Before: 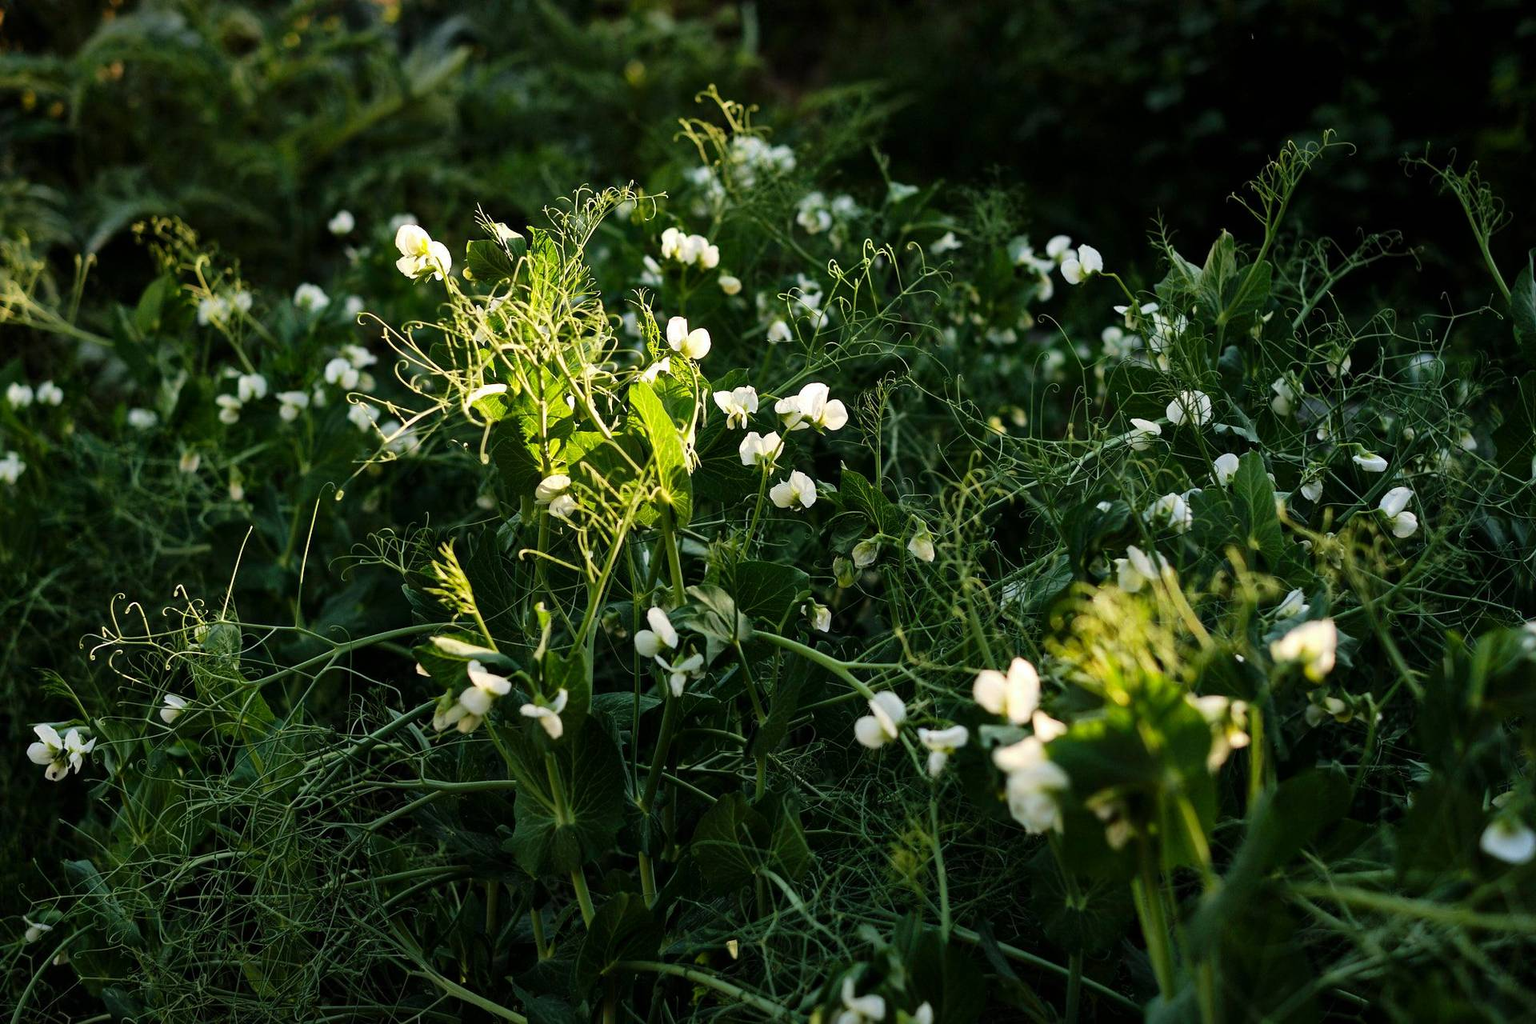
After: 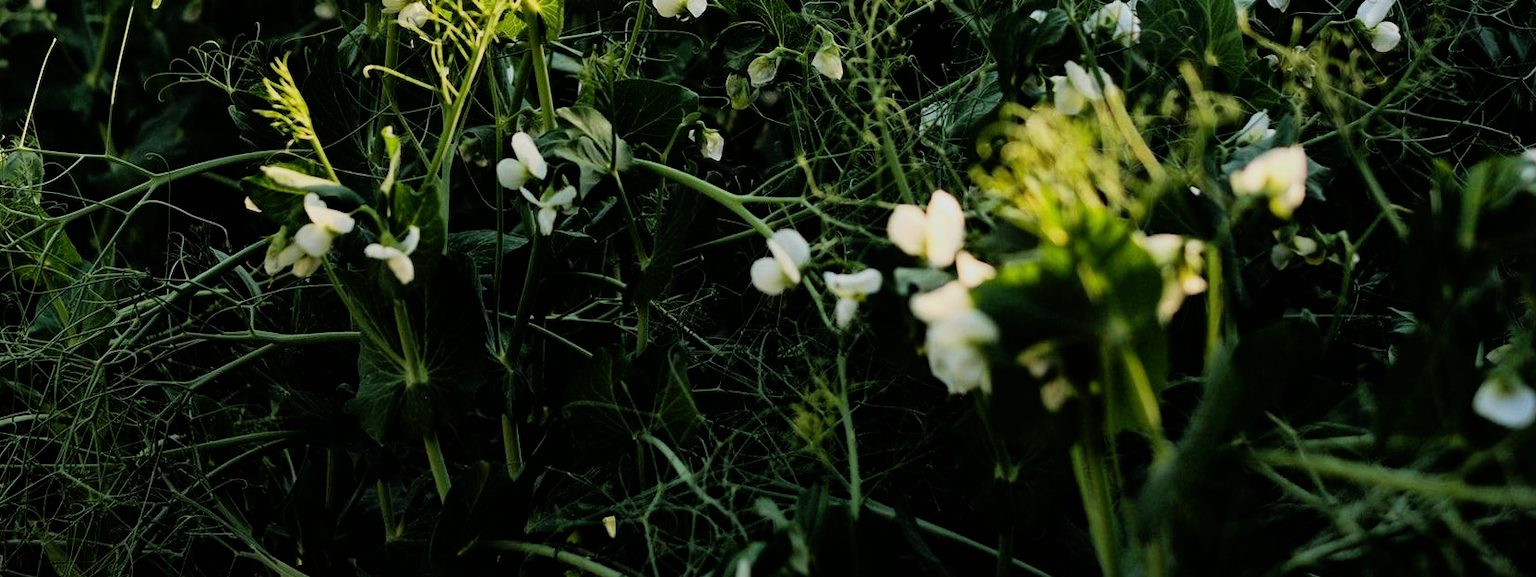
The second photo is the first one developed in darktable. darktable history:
filmic rgb: threshold 3 EV, hardness 4.17, latitude 50%, contrast 1.1, preserve chrominance max RGB, color science v6 (2022), contrast in shadows safe, contrast in highlights safe, enable highlight reconstruction true
crop and rotate: left 13.306%, top 48.129%, bottom 2.928%
